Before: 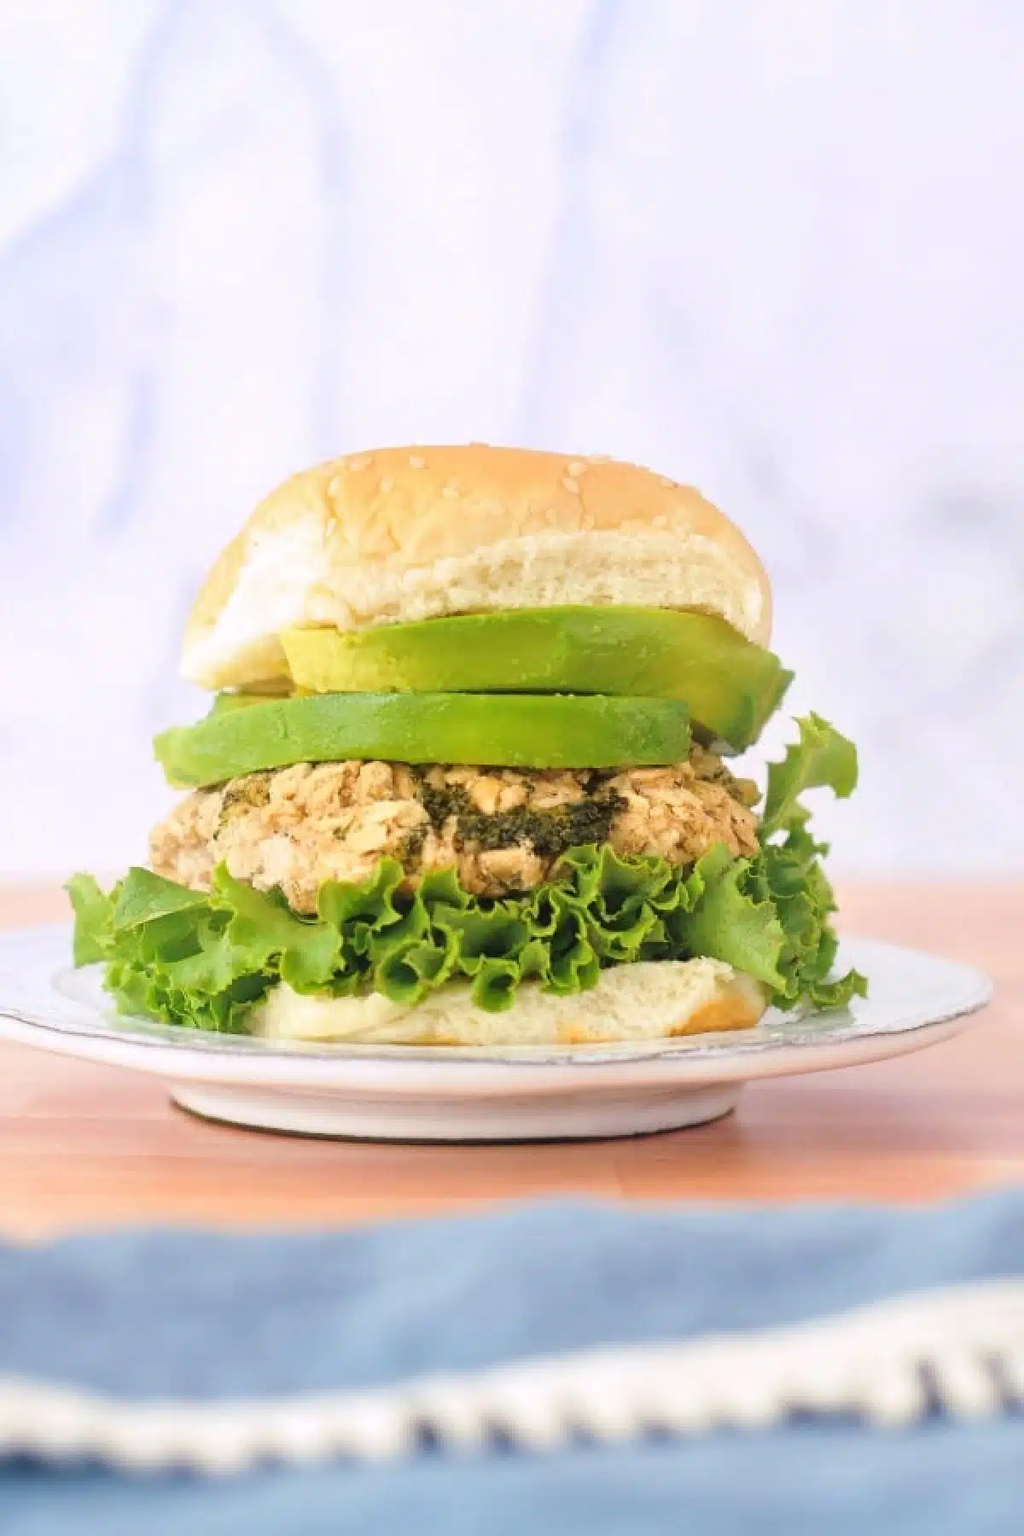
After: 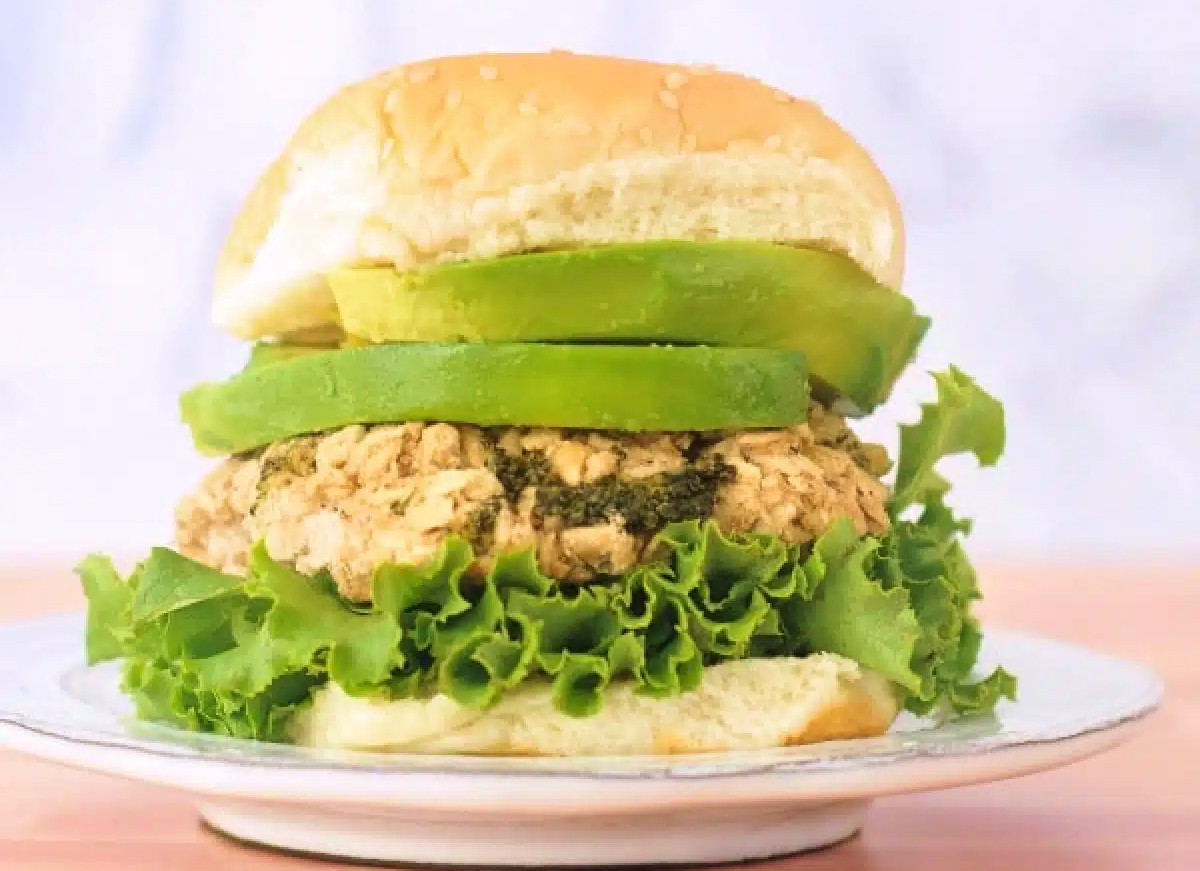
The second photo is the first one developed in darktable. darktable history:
velvia: strength 29%
crop and rotate: top 26.056%, bottom 25.543%
